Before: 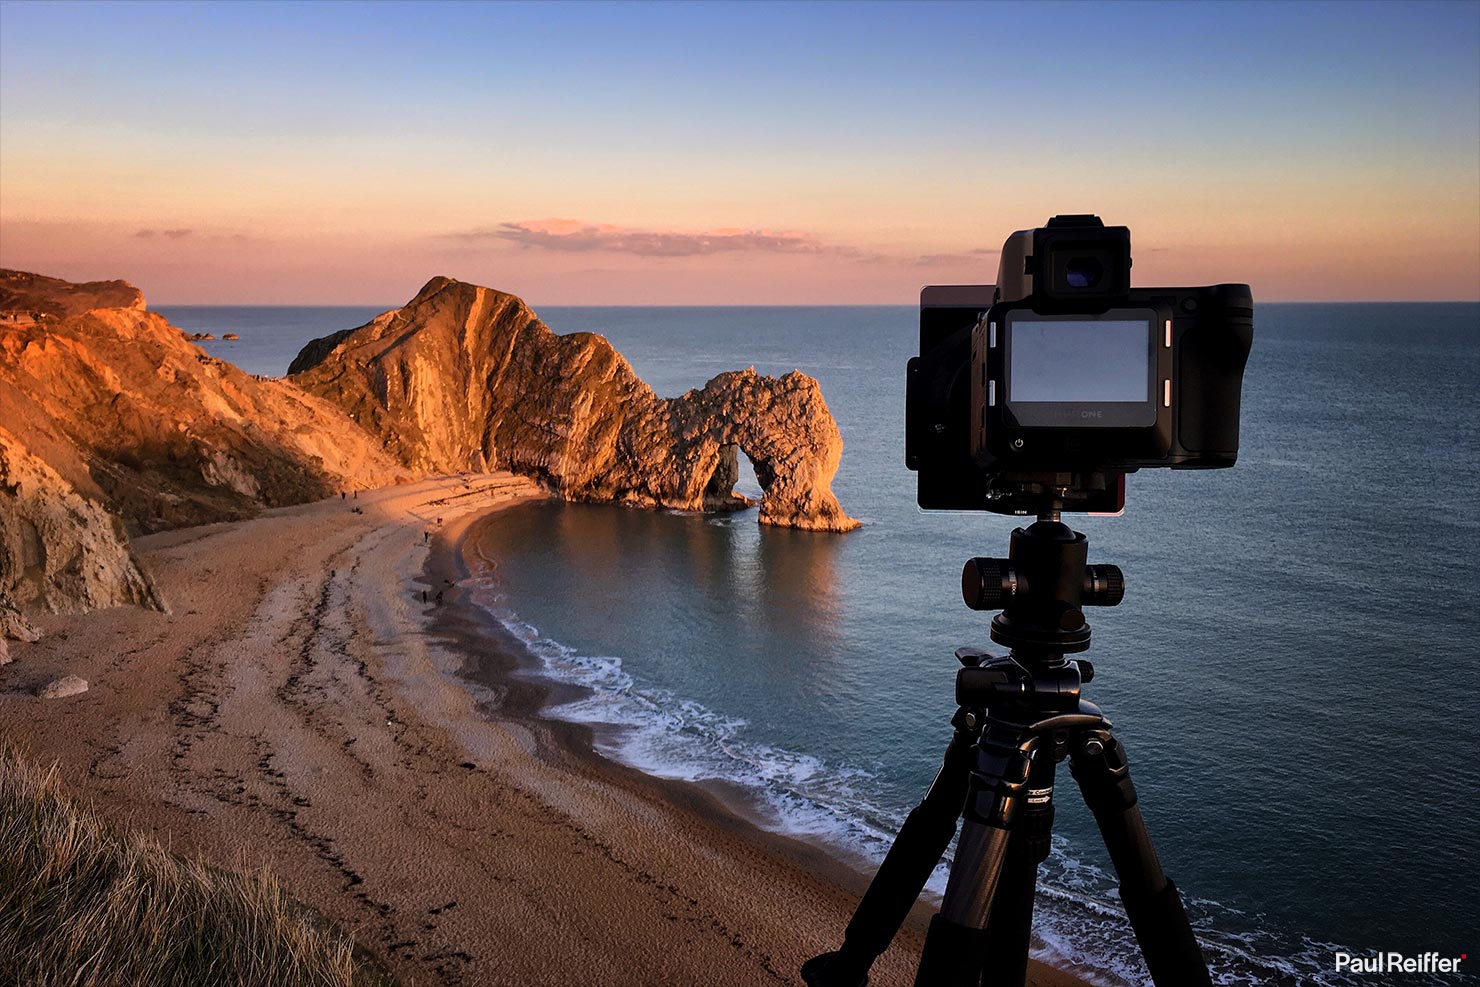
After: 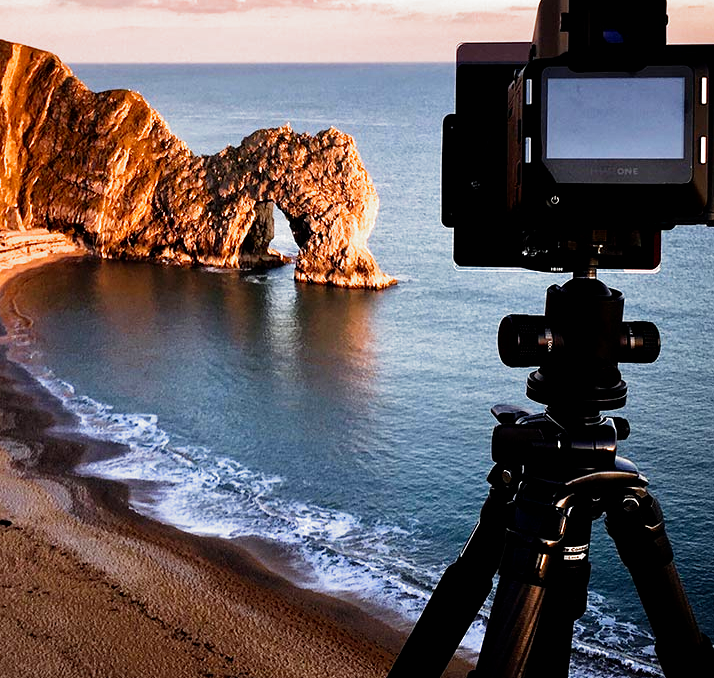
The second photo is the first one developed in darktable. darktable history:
crop: left 31.379%, top 24.658%, right 20.326%, bottom 6.628%
exposure: black level correction 0, exposure 0.68 EV, compensate exposure bias true, compensate highlight preservation false
filmic rgb: black relative exposure -8.2 EV, white relative exposure 2.2 EV, threshold 3 EV, hardness 7.11, latitude 75%, contrast 1.325, highlights saturation mix -2%, shadows ↔ highlights balance 30%, preserve chrominance no, color science v5 (2021), contrast in shadows safe, contrast in highlights safe, enable highlight reconstruction true
white balance: red 0.978, blue 0.999
